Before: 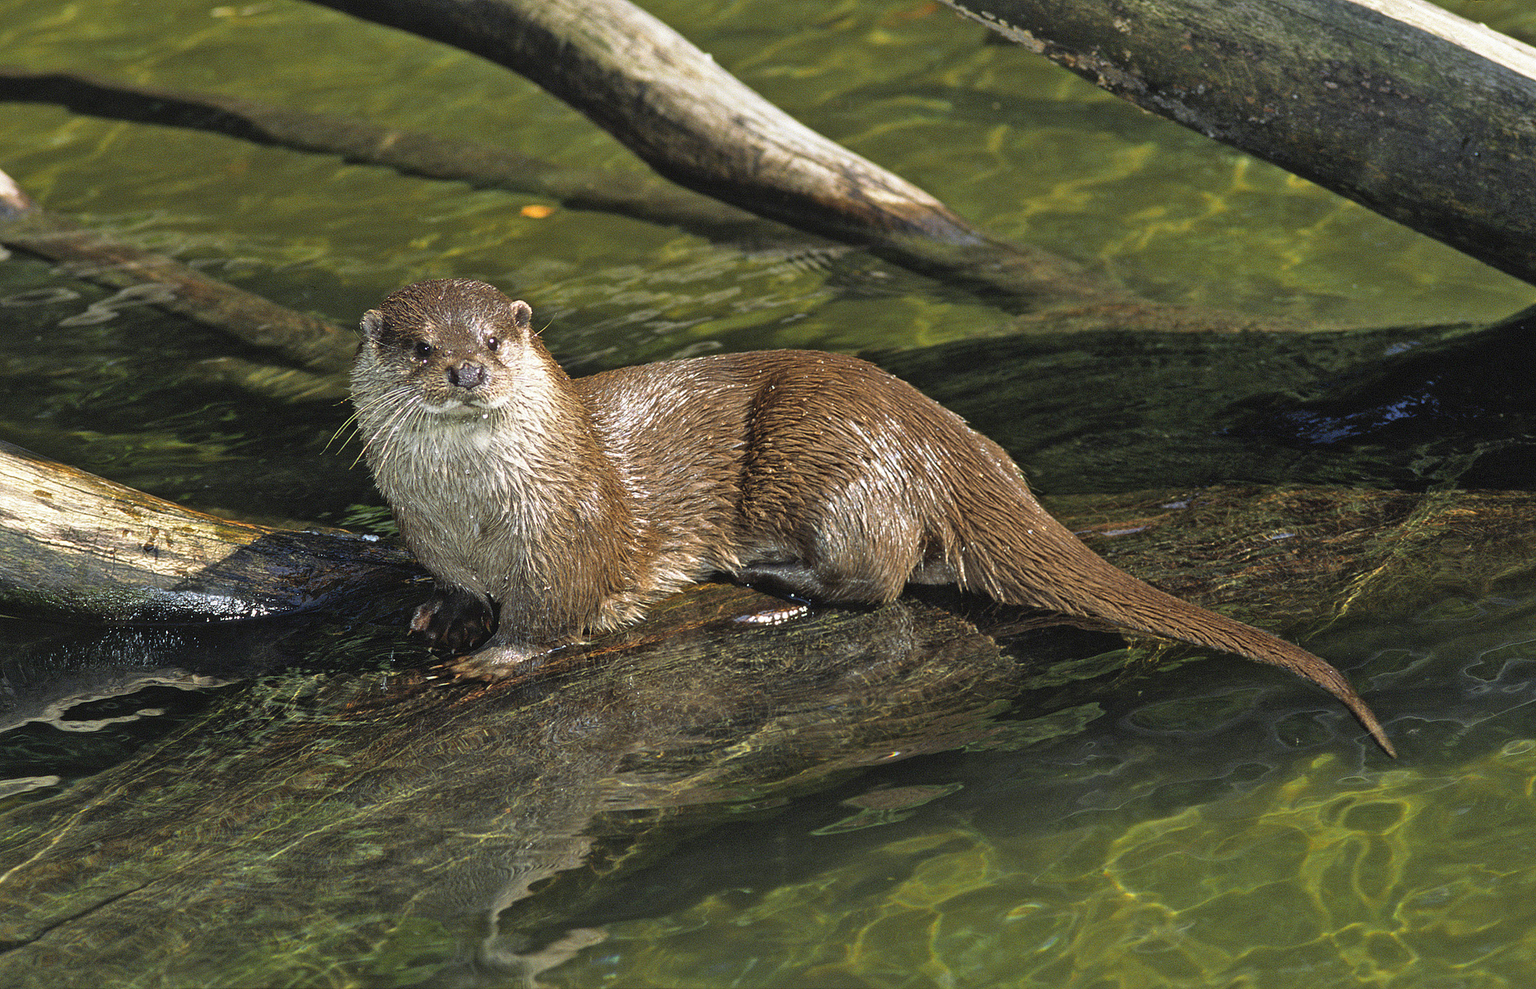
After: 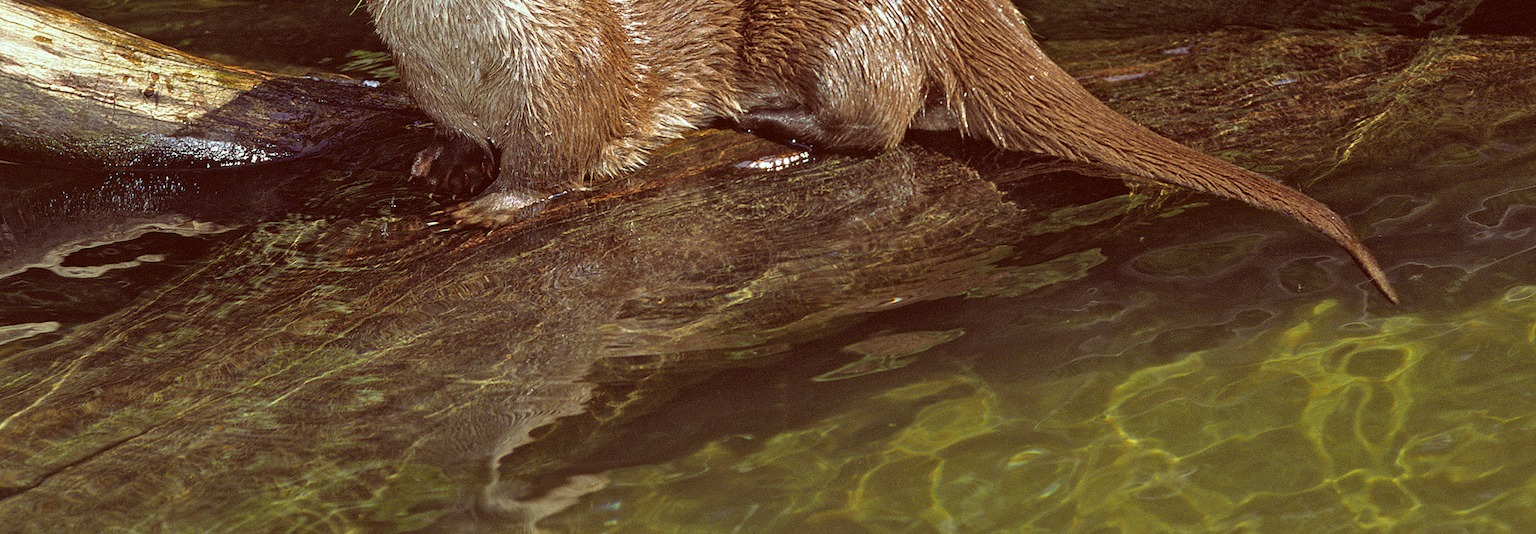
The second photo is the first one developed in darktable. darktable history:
crop and rotate: top 46.026%, right 0.117%
color correction: highlights a* -7.14, highlights b* -0.203, shadows a* 20.07, shadows b* 12.47
